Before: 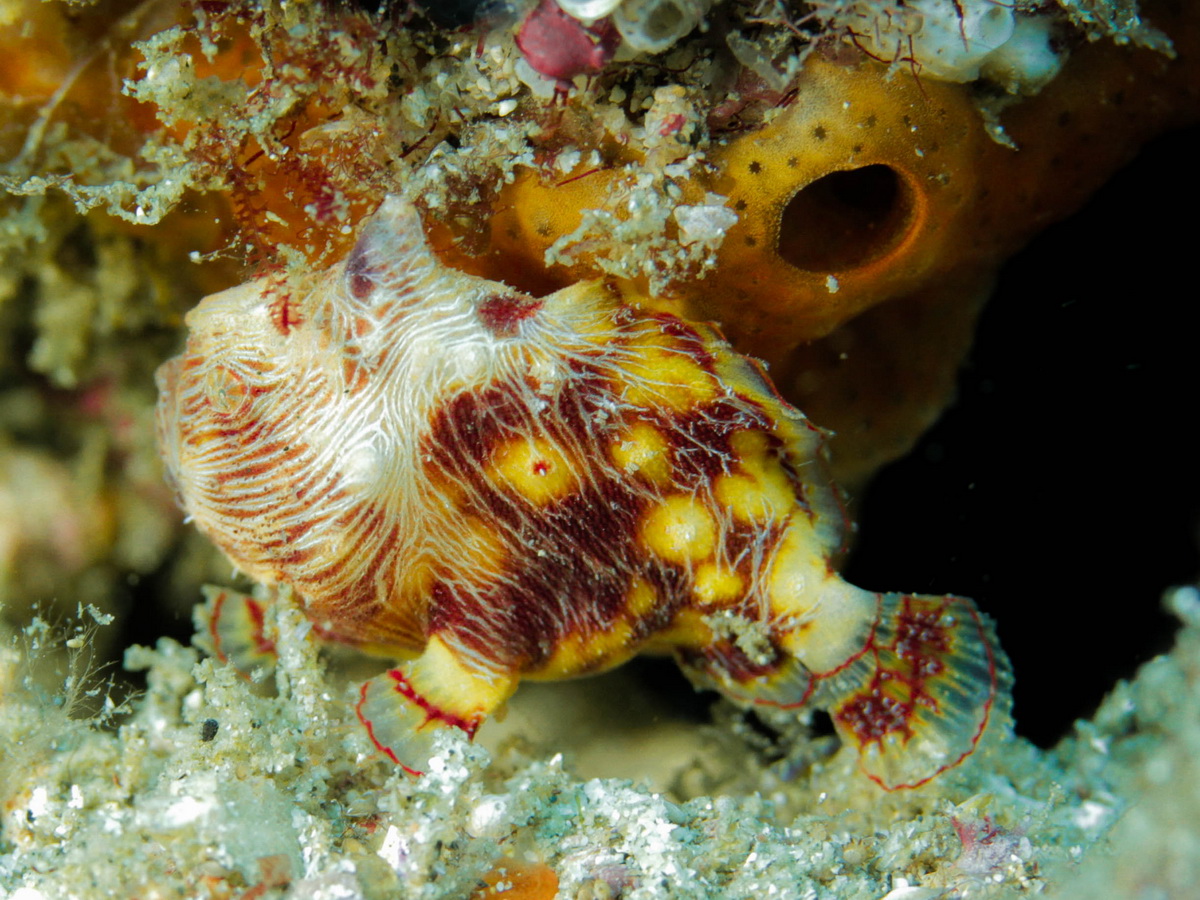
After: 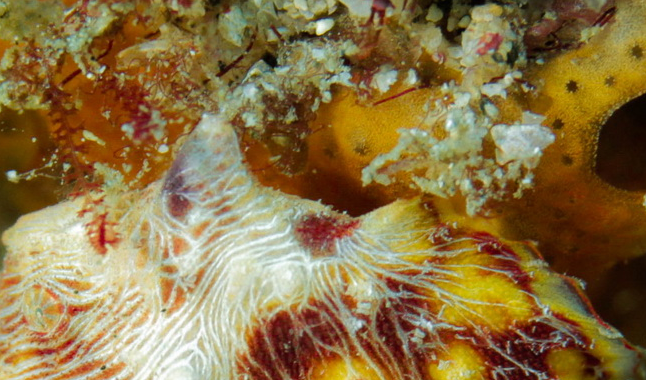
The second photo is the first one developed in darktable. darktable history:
crop: left 15.306%, top 9.065%, right 30.789%, bottom 48.638%
tone equalizer: on, module defaults
